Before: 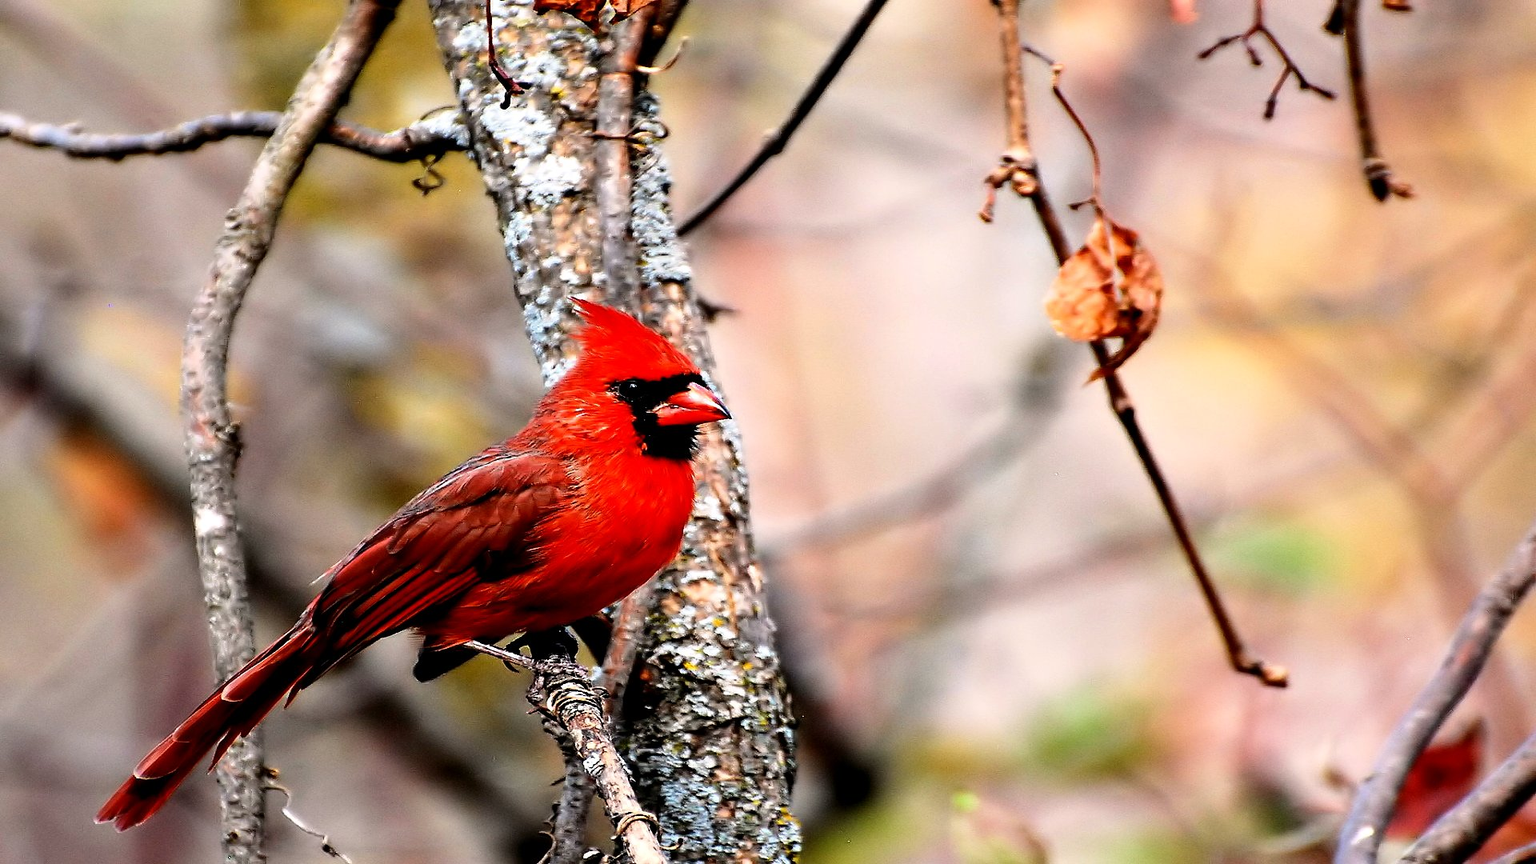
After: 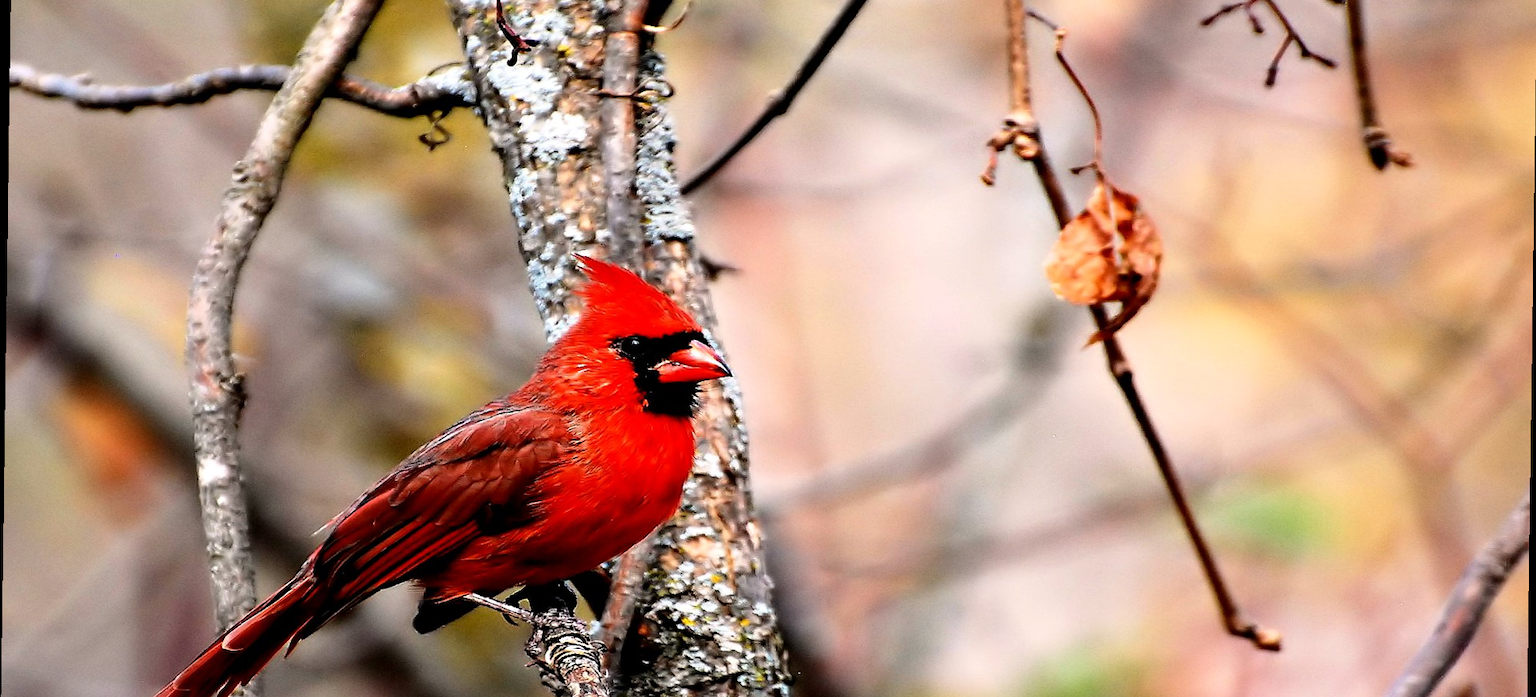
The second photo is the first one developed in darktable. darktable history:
crop and rotate: top 5.667%, bottom 14.937%
rotate and perspective: rotation 0.8°, automatic cropping off
